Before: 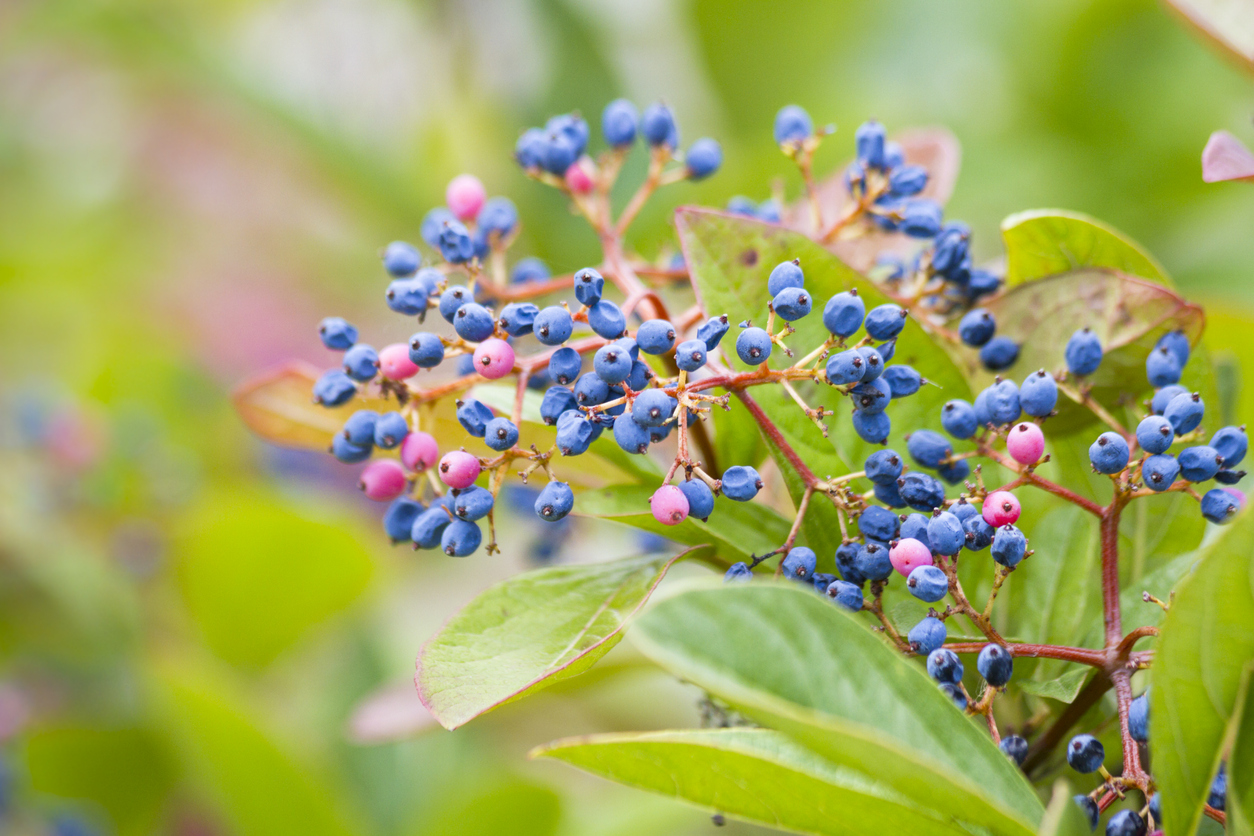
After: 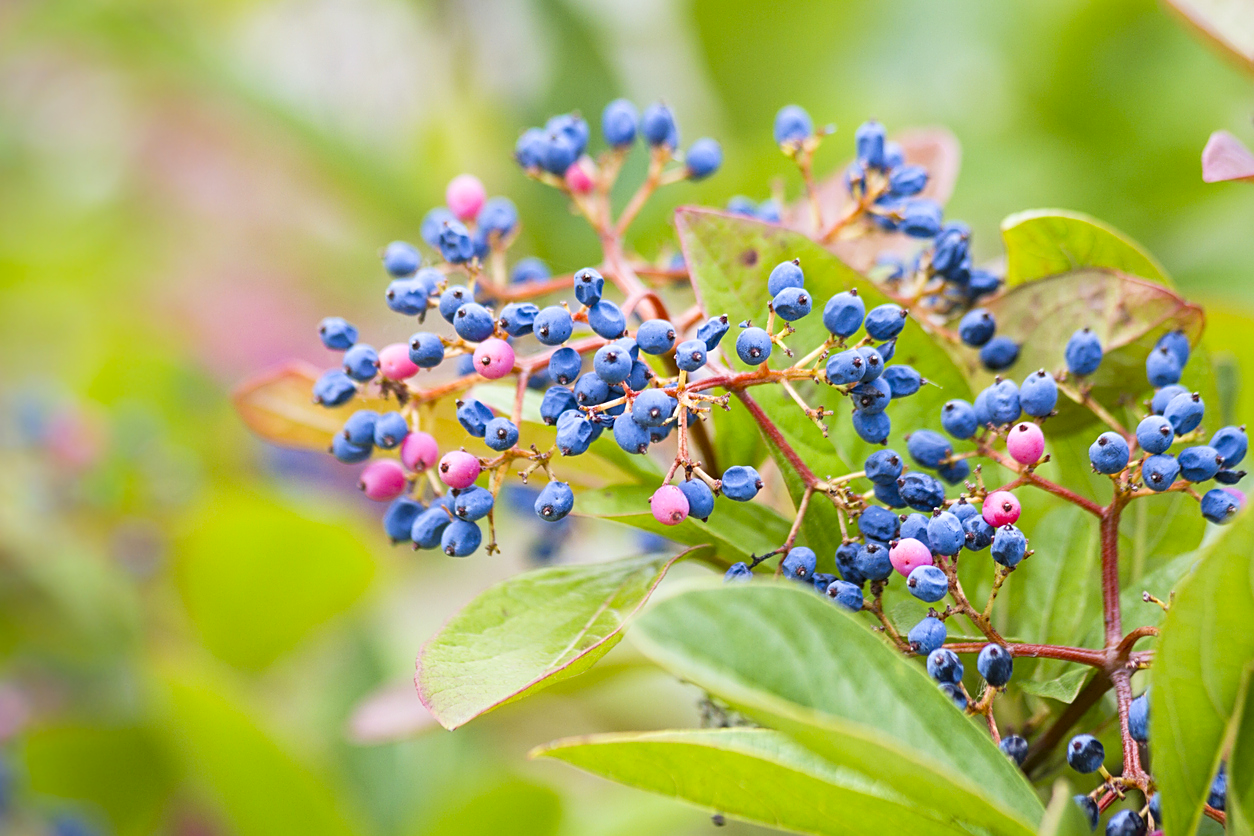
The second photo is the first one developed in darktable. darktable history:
sharpen: on, module defaults
contrast brightness saturation: contrast 0.1, brightness 0.03, saturation 0.09
